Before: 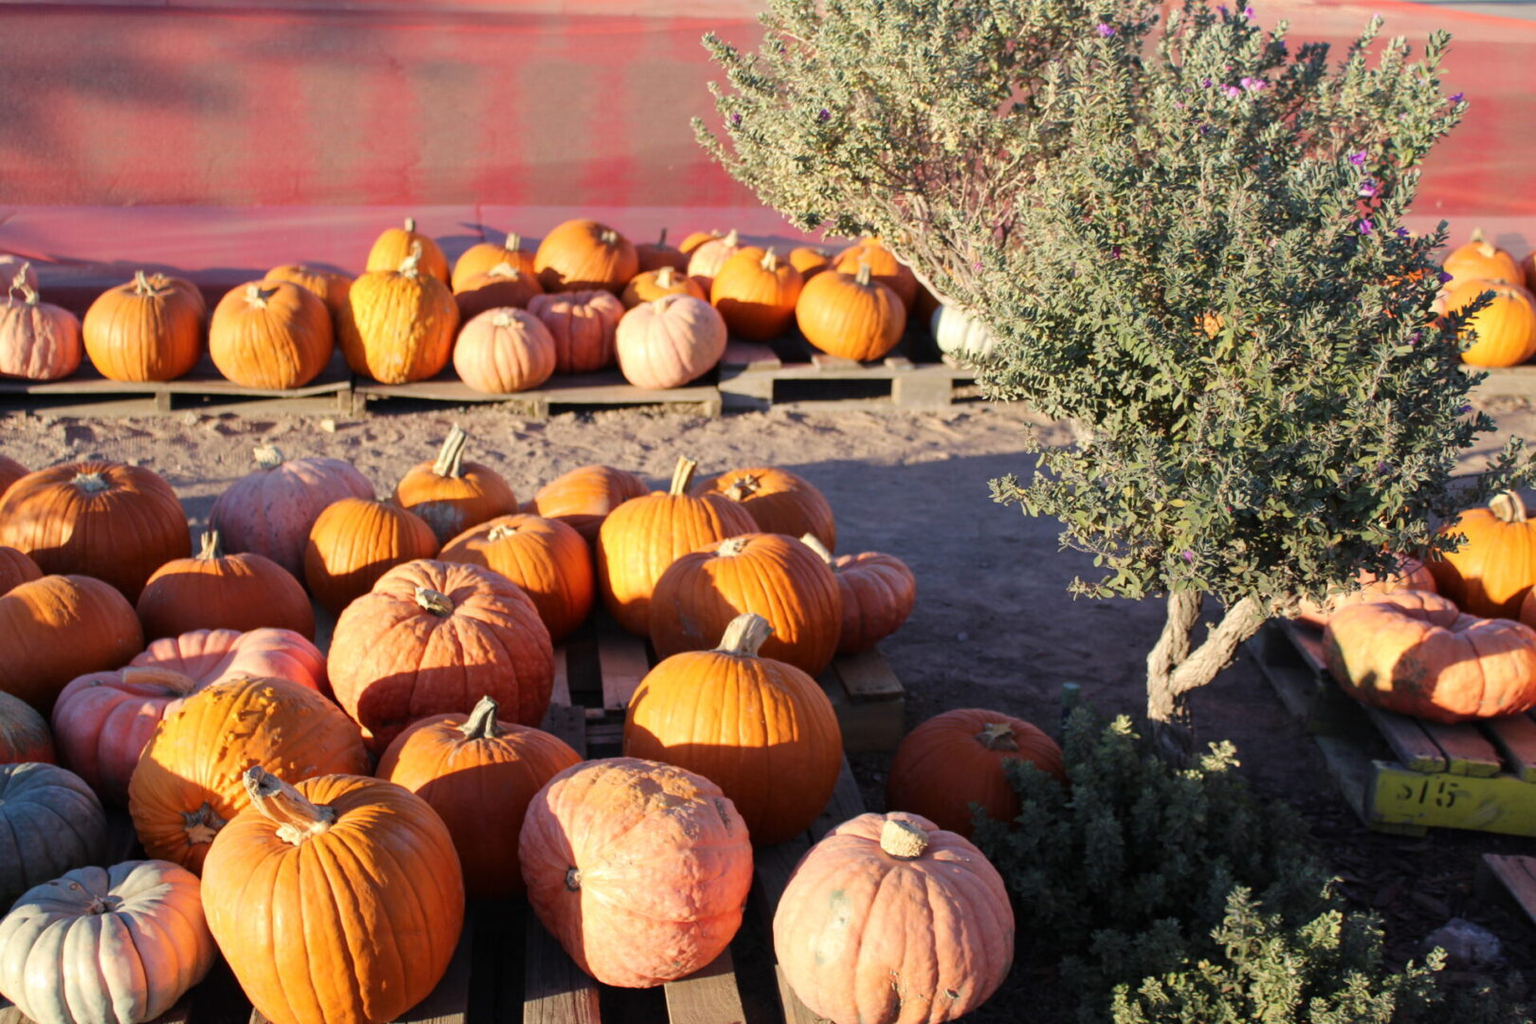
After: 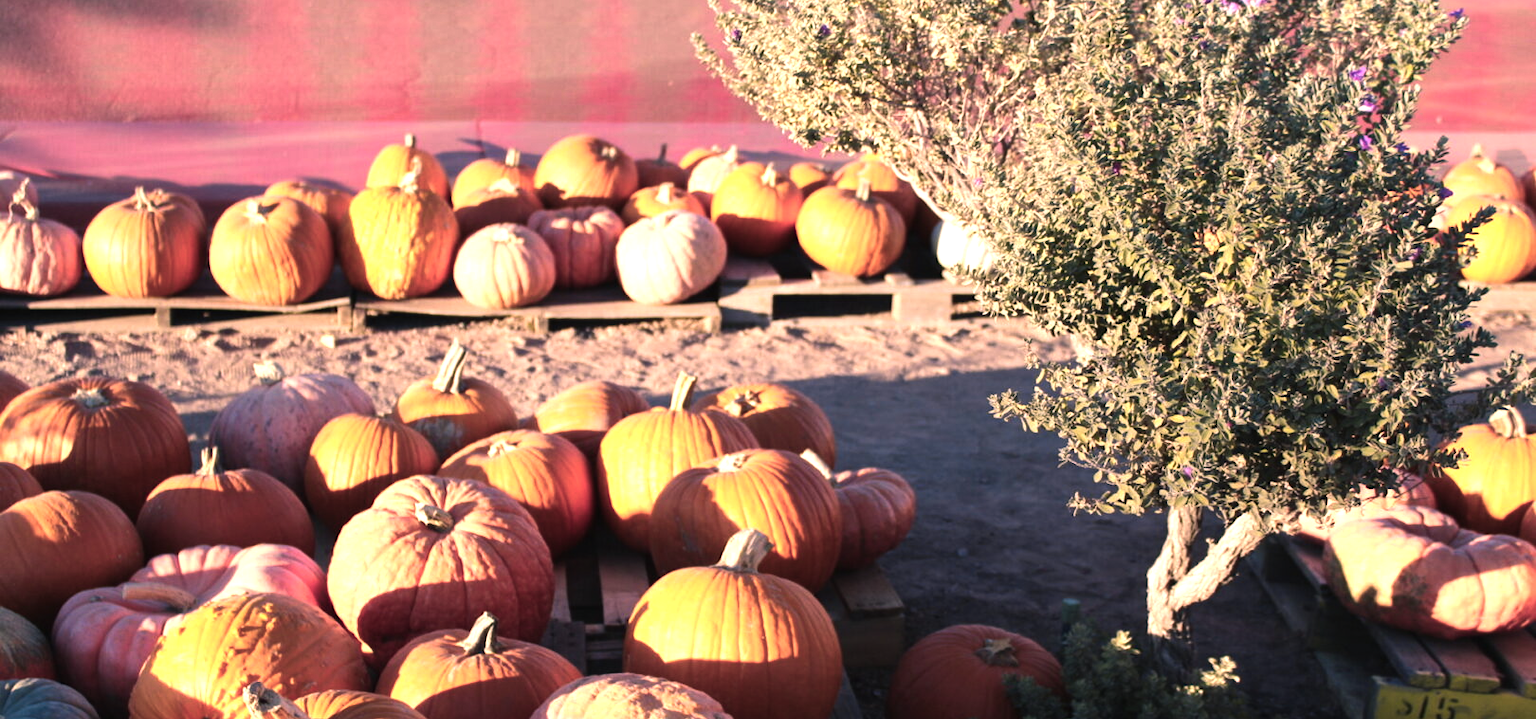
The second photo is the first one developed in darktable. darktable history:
exposure: black level correction -0.002, exposure 0.041 EV, compensate highlight preservation false
color balance rgb: shadows lift › chroma 1.022%, shadows lift › hue 241.26°, highlights gain › chroma 4.457%, highlights gain › hue 31.53°, perceptual saturation grading › global saturation 0.727%, hue shift -7.44°, perceptual brilliance grading › highlights 16.073%, perceptual brilliance grading › mid-tones 6.221%, perceptual brilliance grading › shadows -15.233%
color zones: curves: ch0 [(0, 0.558) (0.143, 0.559) (0.286, 0.529) (0.429, 0.505) (0.571, 0.5) (0.714, 0.5) (0.857, 0.5) (1, 0.558)]; ch1 [(0, 0.469) (0.01, 0.469) (0.12, 0.446) (0.248, 0.469) (0.5, 0.5) (0.748, 0.5) (0.99, 0.469) (1, 0.469)]
crop and rotate: top 8.348%, bottom 21.361%
